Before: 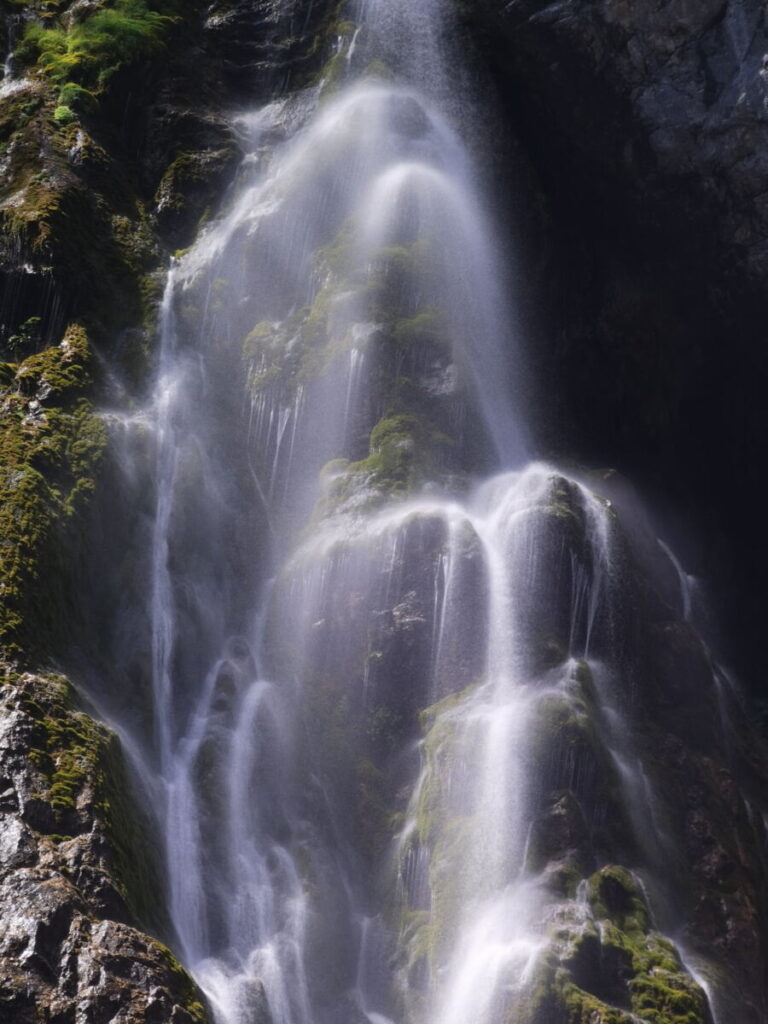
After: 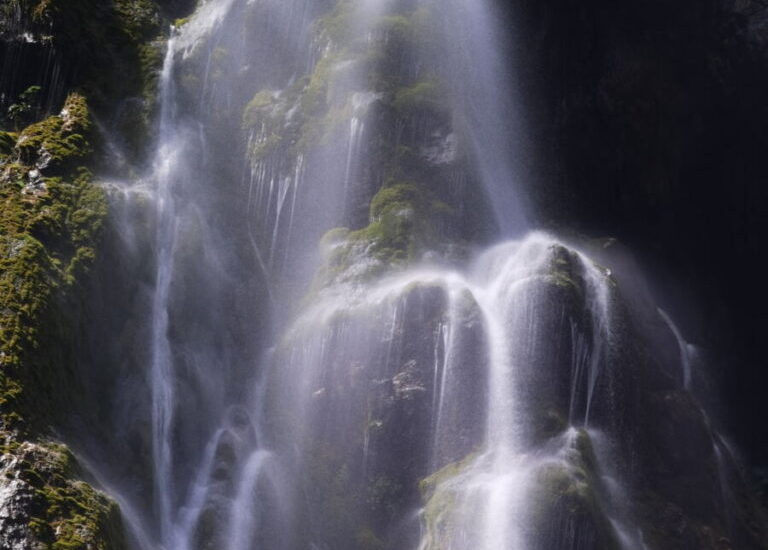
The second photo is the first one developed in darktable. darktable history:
exposure: black level correction 0.001, exposure 0.015 EV, compensate highlight preservation false
crop and rotate: top 22.634%, bottom 23.64%
